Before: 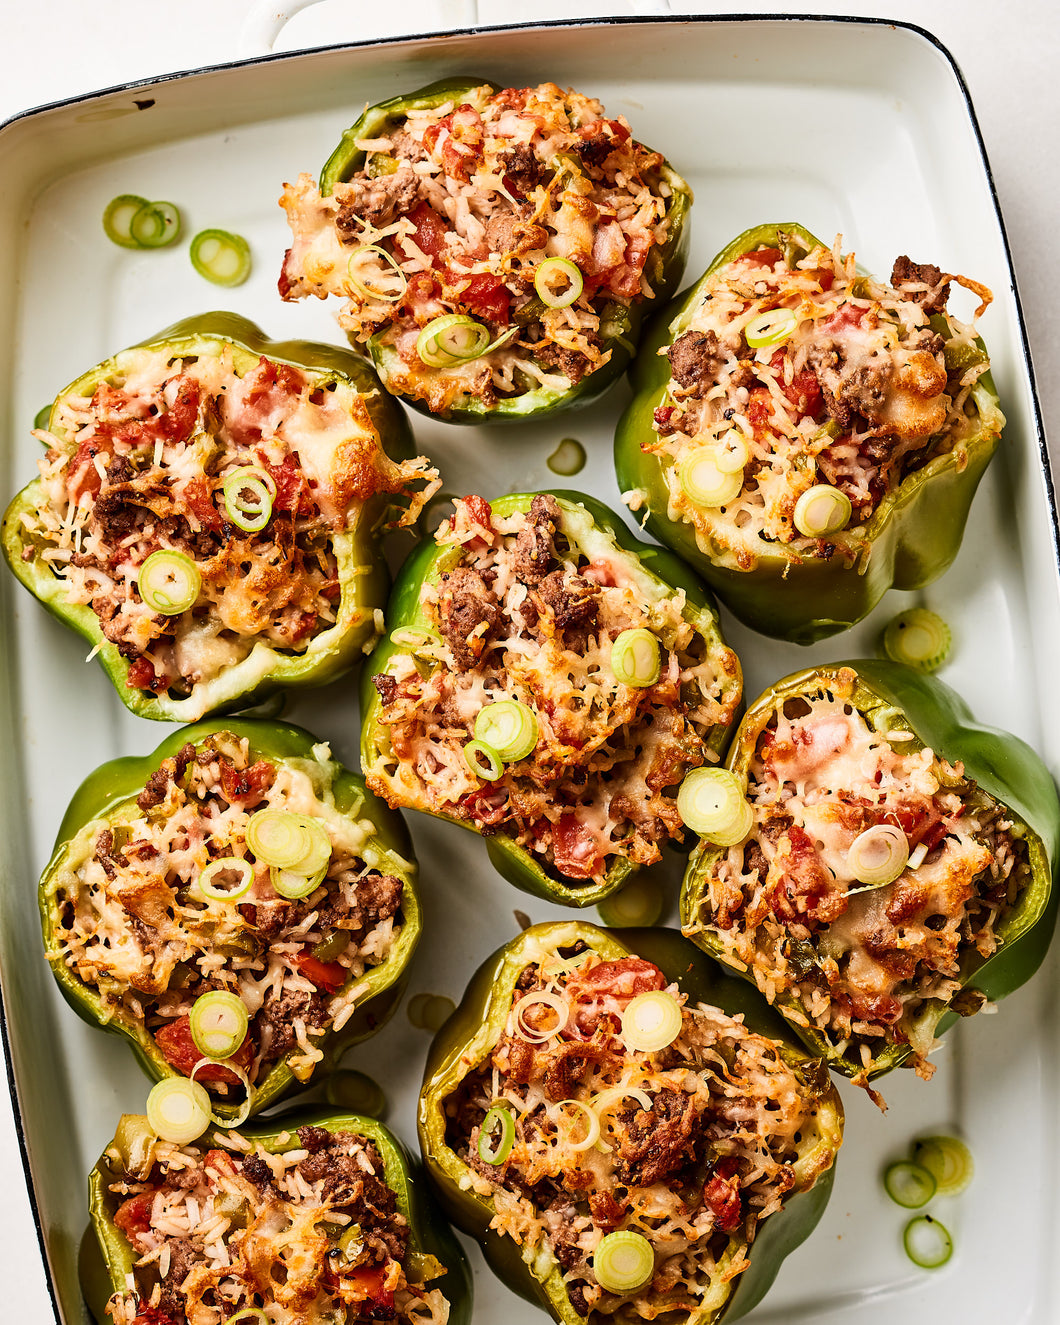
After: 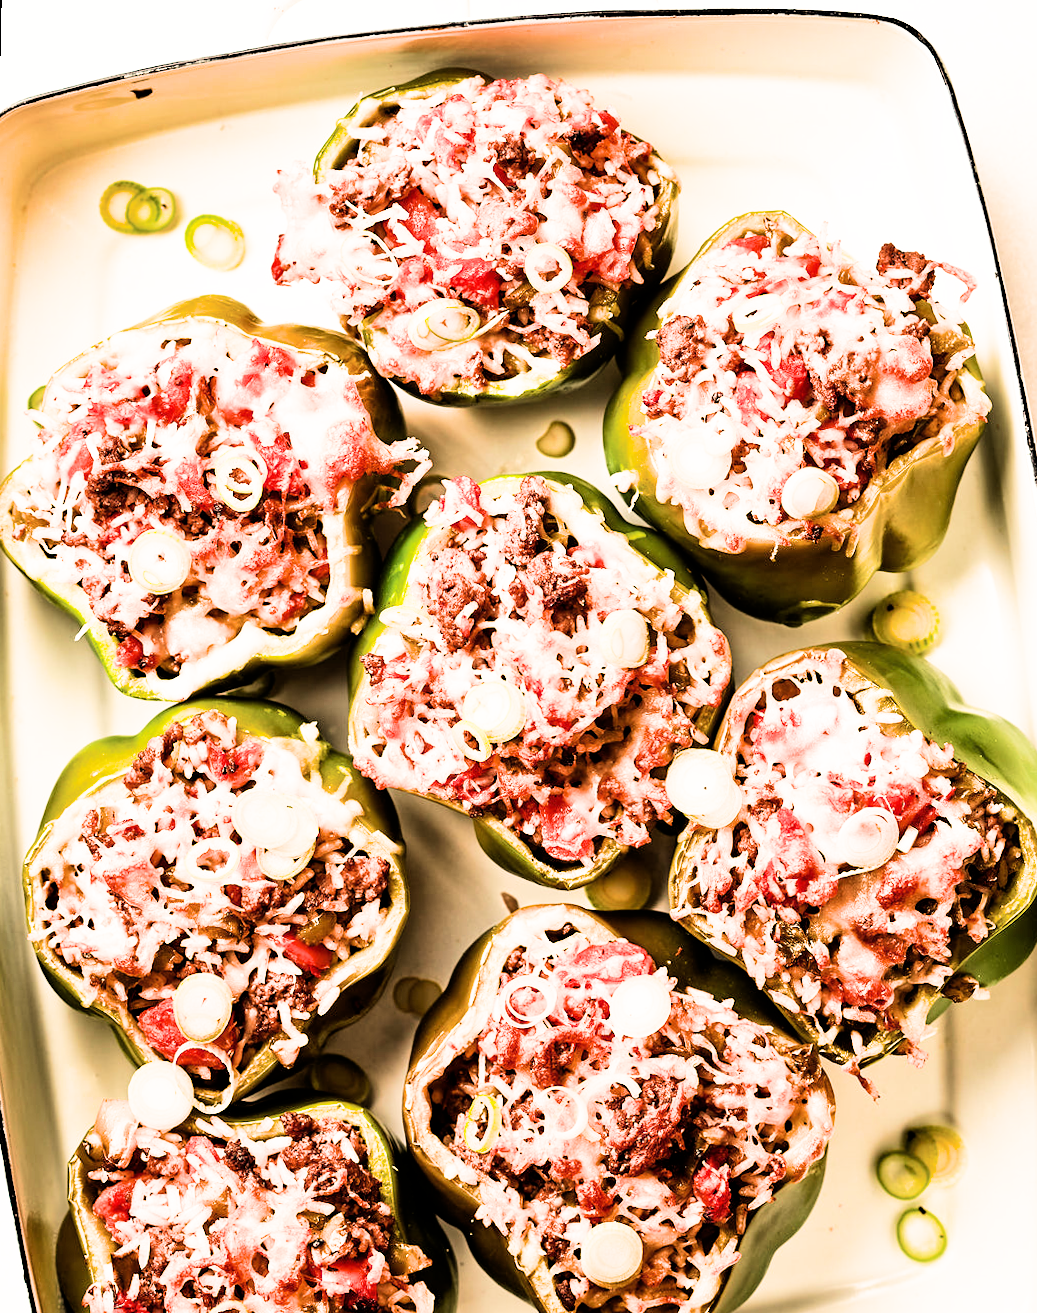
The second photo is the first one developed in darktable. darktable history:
rotate and perspective: rotation 0.226°, lens shift (vertical) -0.042, crop left 0.023, crop right 0.982, crop top 0.006, crop bottom 0.994
white balance: red 1.123, blue 0.83
filmic rgb: black relative exposure -5 EV, white relative exposure 3.5 EV, hardness 3.19, contrast 1.4, highlights saturation mix -50%
exposure: black level correction 0, exposure 1.2 EV, compensate highlight preservation false
